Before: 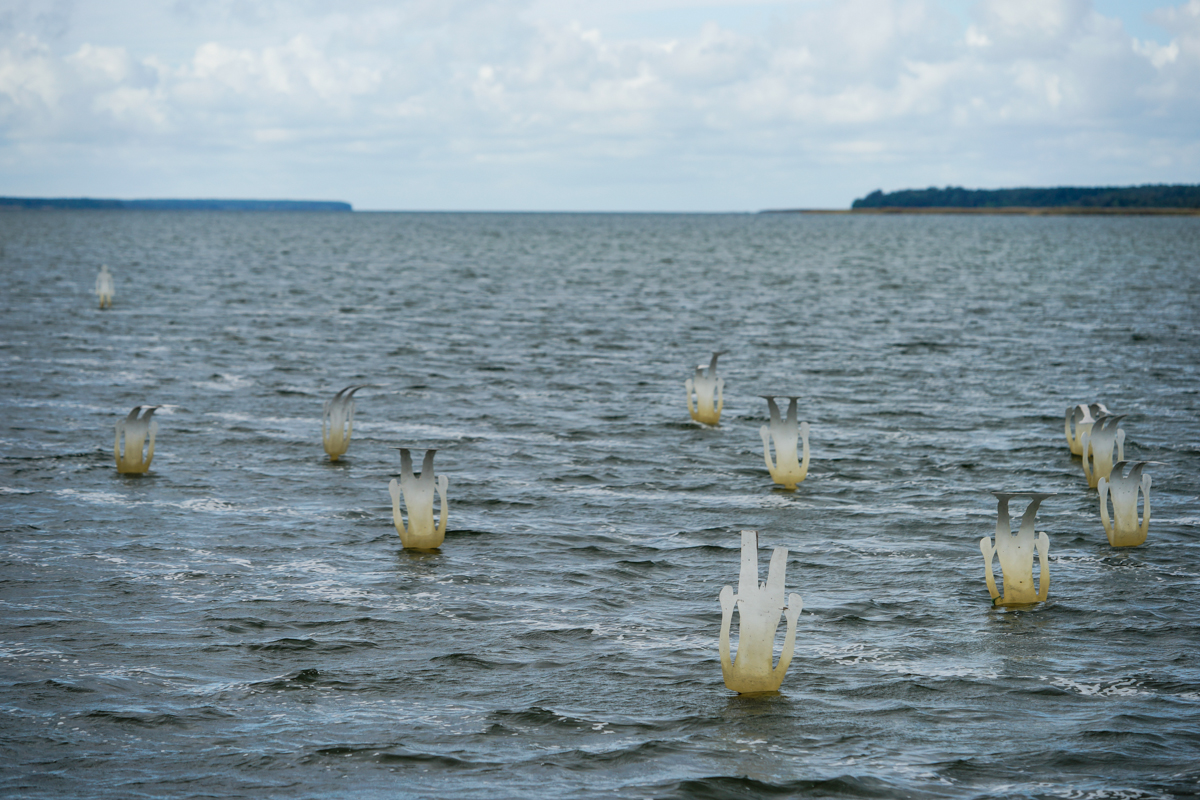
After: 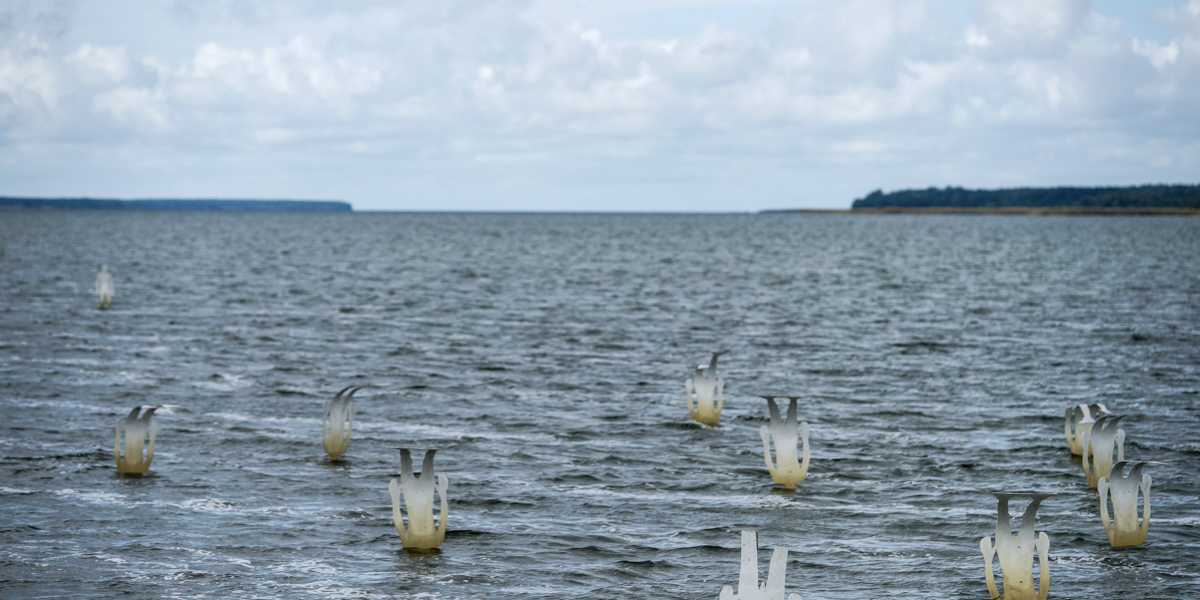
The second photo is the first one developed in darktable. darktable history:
color contrast: green-magenta contrast 0.84, blue-yellow contrast 0.86
crop: bottom 24.967%
white balance: red 0.983, blue 1.036
local contrast: on, module defaults
